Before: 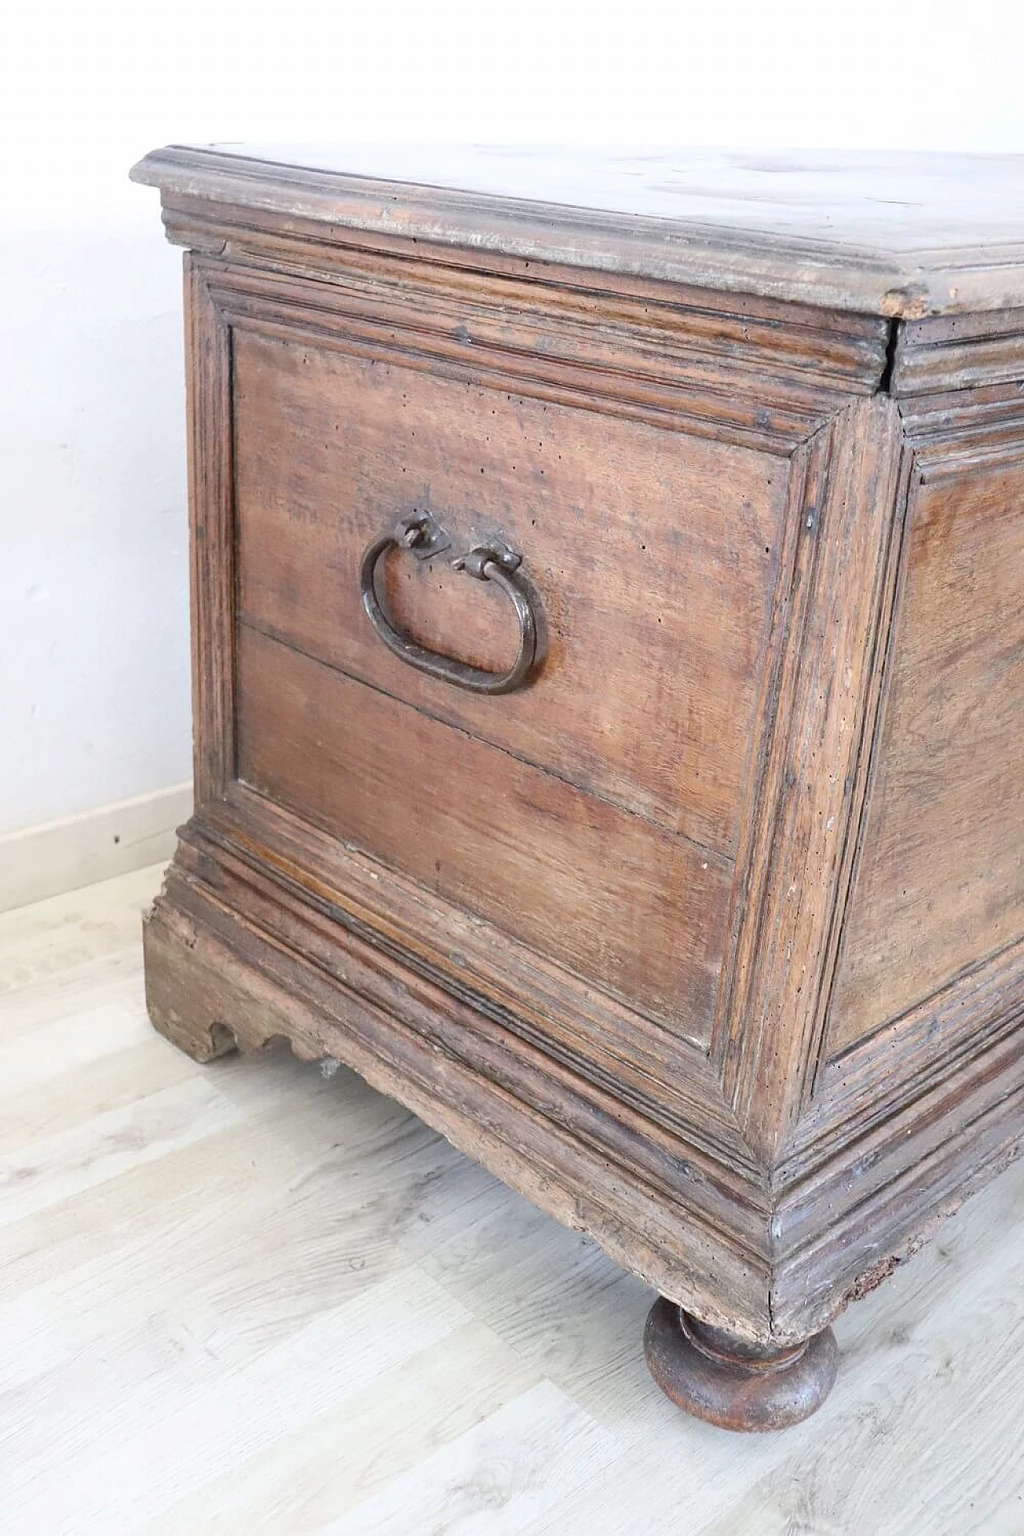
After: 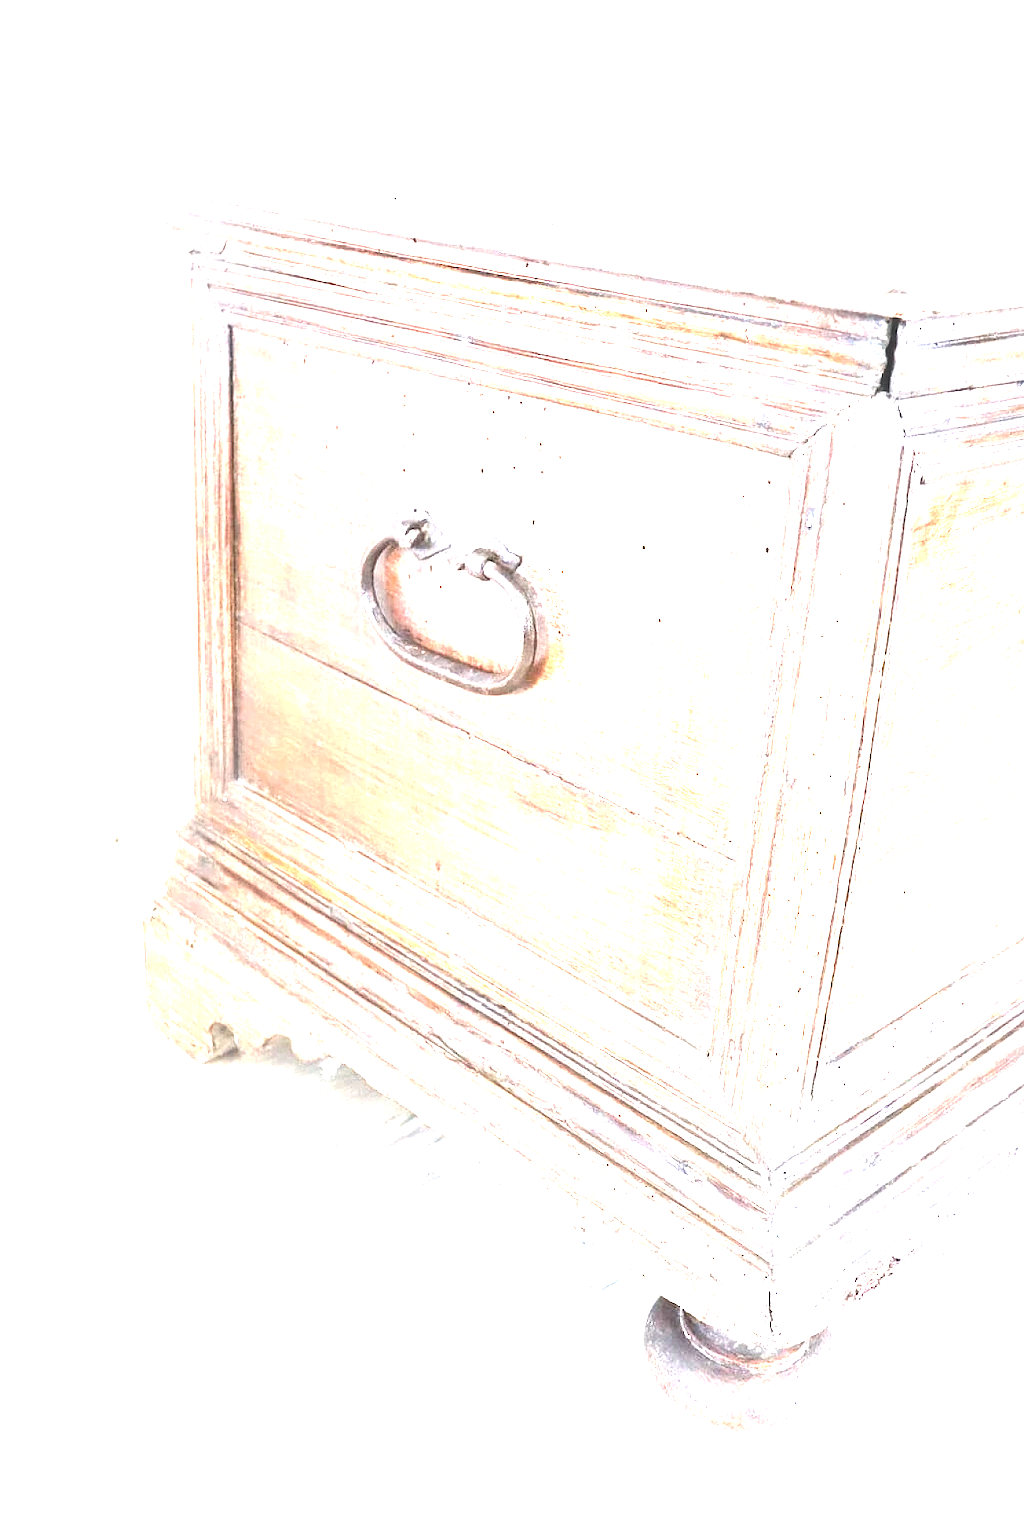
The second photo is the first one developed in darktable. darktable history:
levels: levels [0, 0.281, 0.562]
contrast brightness saturation: contrast -0.152, brightness 0.053, saturation -0.14
tone curve: curves: ch0 [(0, 0) (0.003, 0.024) (0.011, 0.029) (0.025, 0.044) (0.044, 0.072) (0.069, 0.104) (0.1, 0.131) (0.136, 0.159) (0.177, 0.191) (0.224, 0.245) (0.277, 0.298) (0.335, 0.354) (0.399, 0.428) (0.468, 0.503) (0.543, 0.596) (0.623, 0.684) (0.709, 0.781) (0.801, 0.843) (0.898, 0.946) (1, 1)], preserve colors none
